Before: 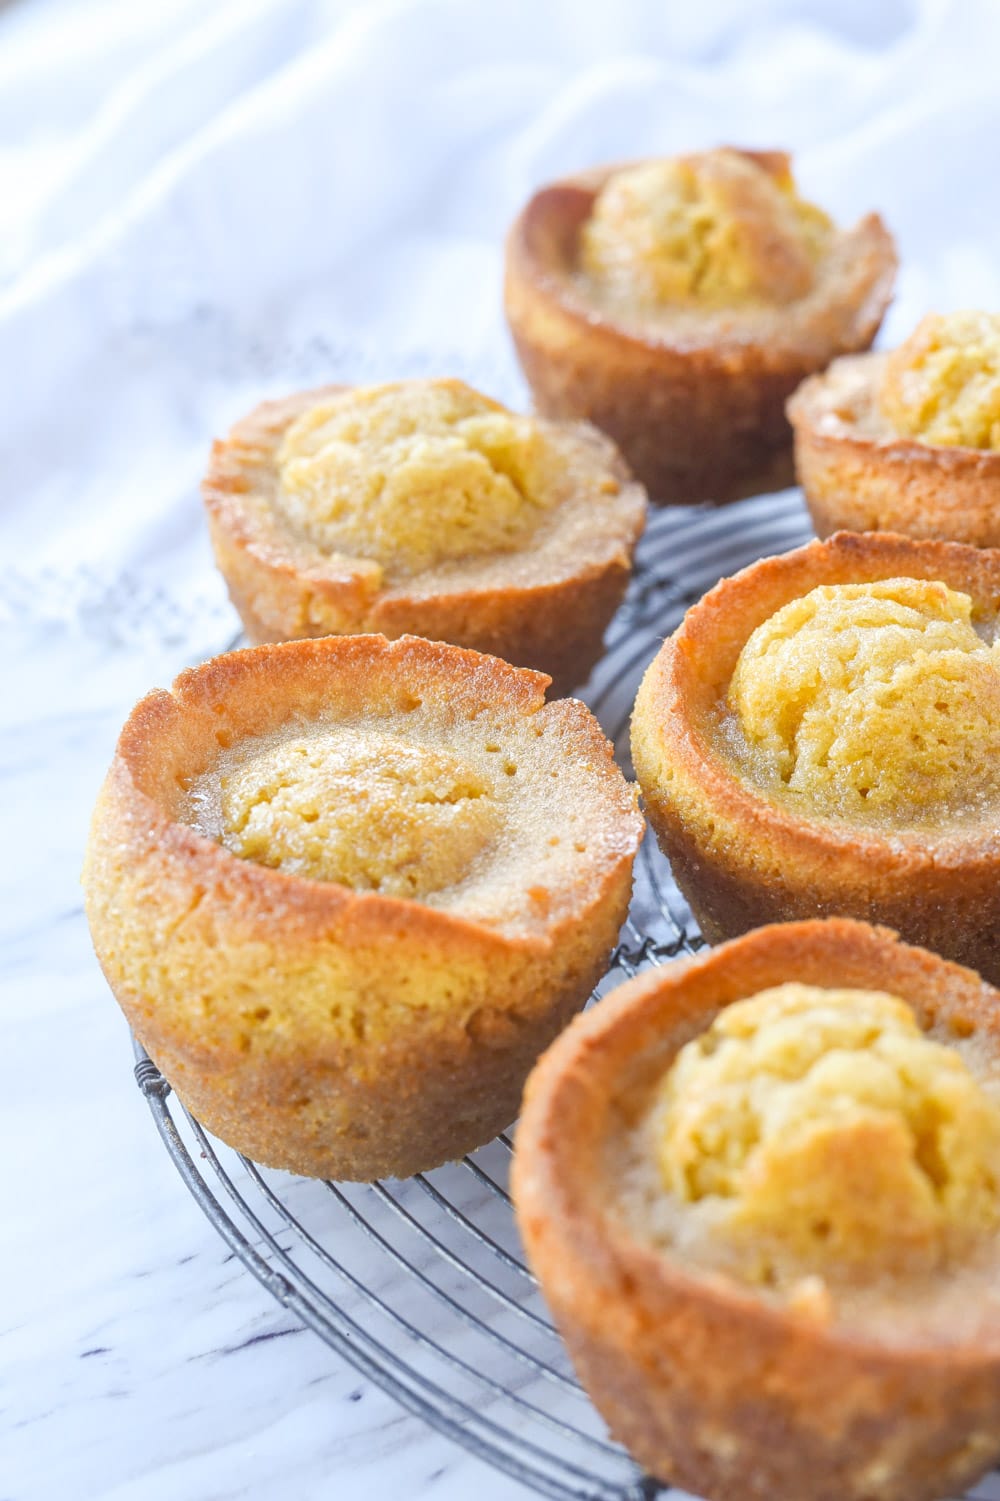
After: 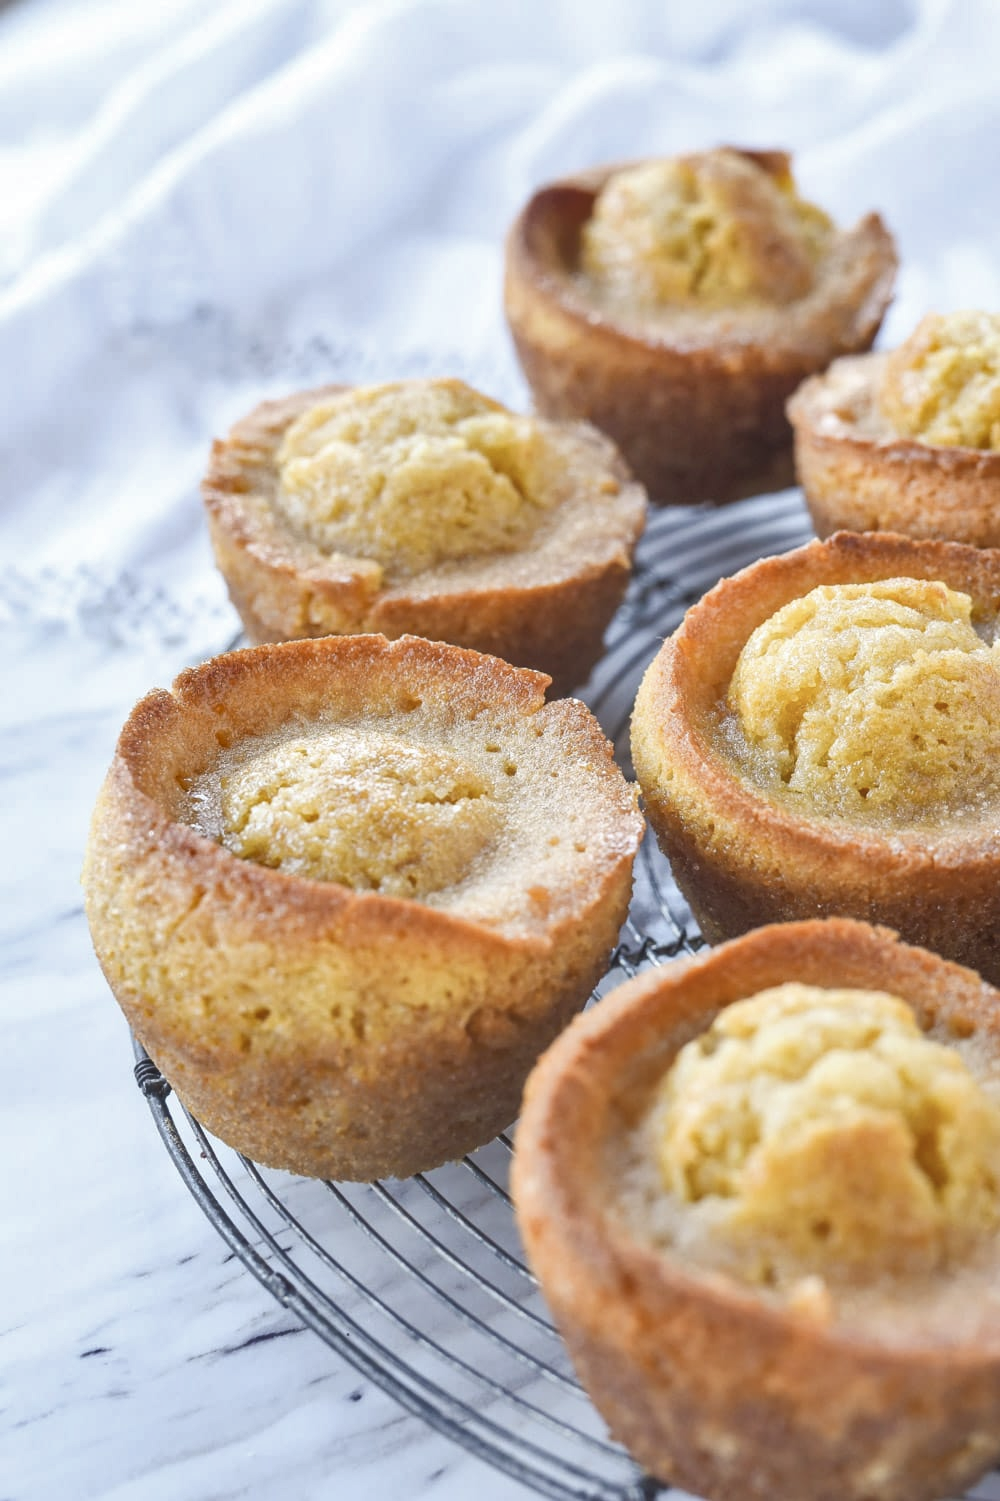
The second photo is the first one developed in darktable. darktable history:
shadows and highlights: low approximation 0.01, soften with gaussian
contrast brightness saturation: contrast 0.056, brightness -0.008, saturation -0.23
